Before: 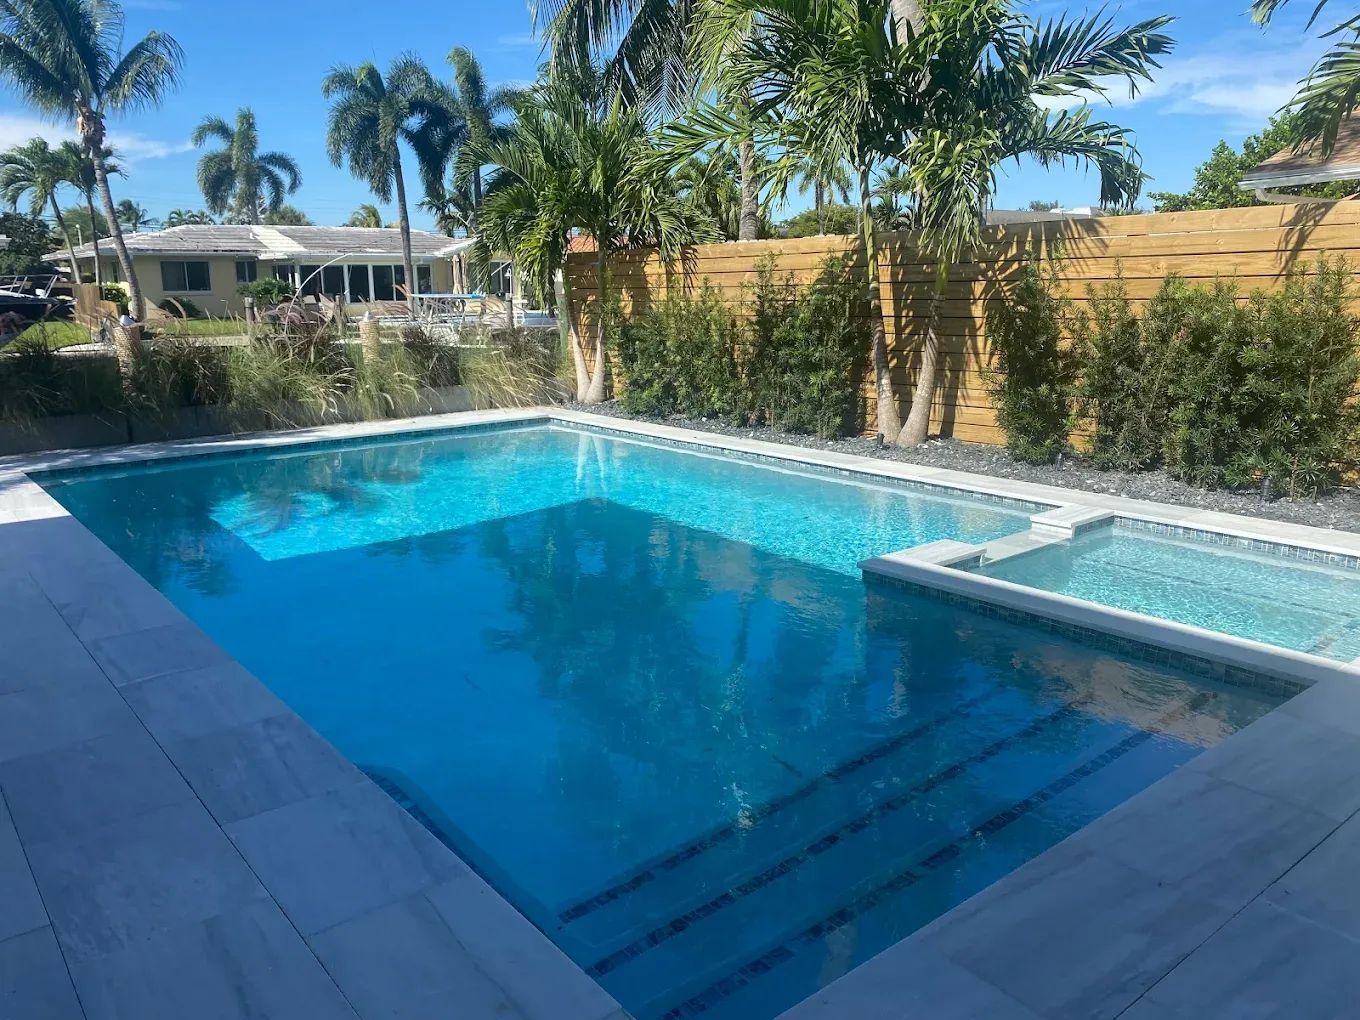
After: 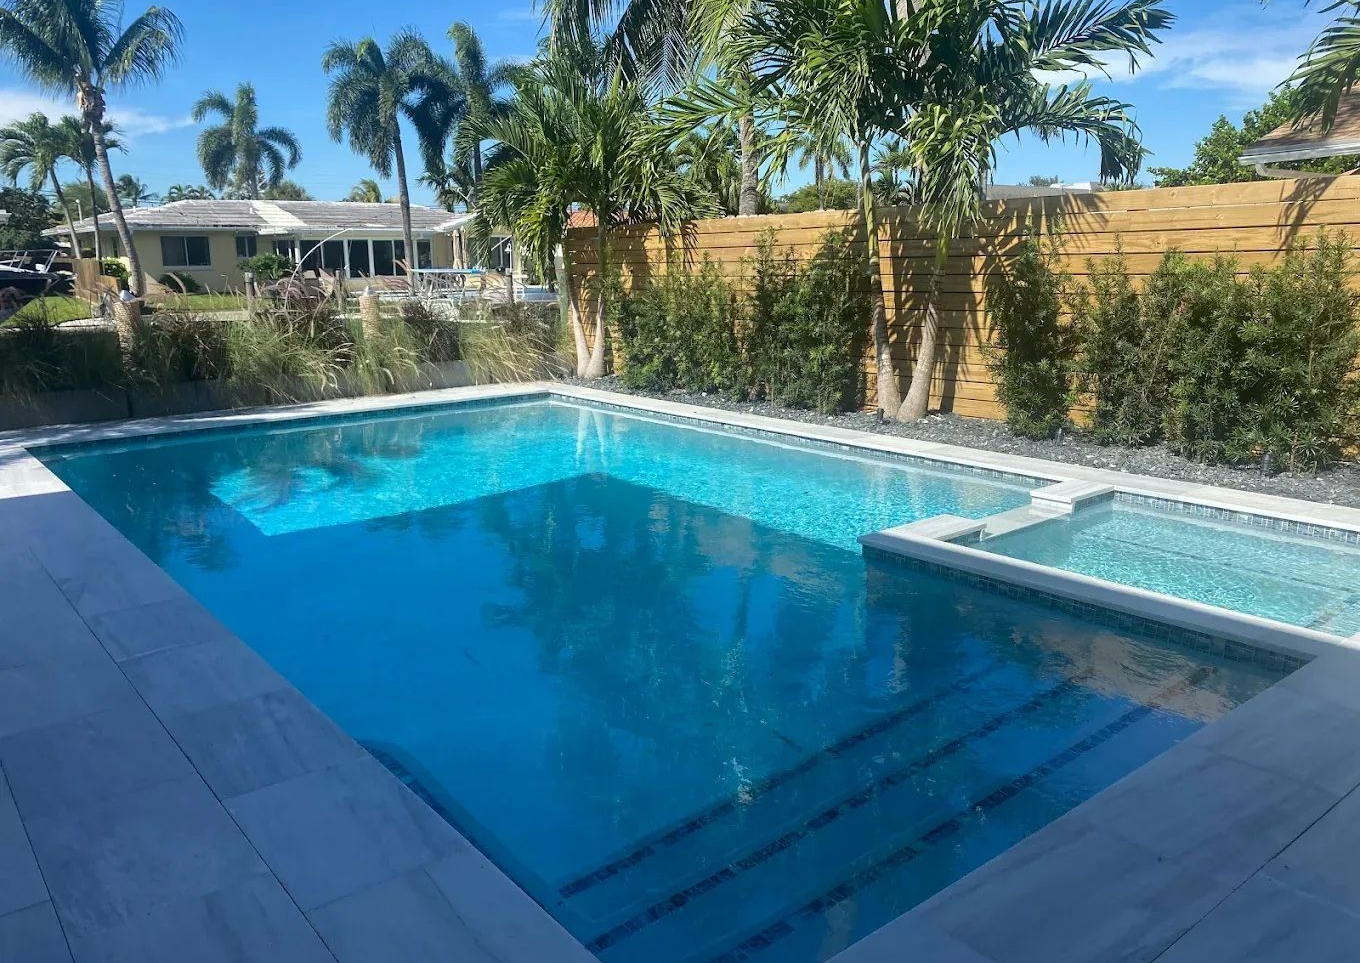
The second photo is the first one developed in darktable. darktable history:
shadows and highlights: shadows 5, soften with gaussian
crop and rotate: top 2.479%, bottom 3.018%
